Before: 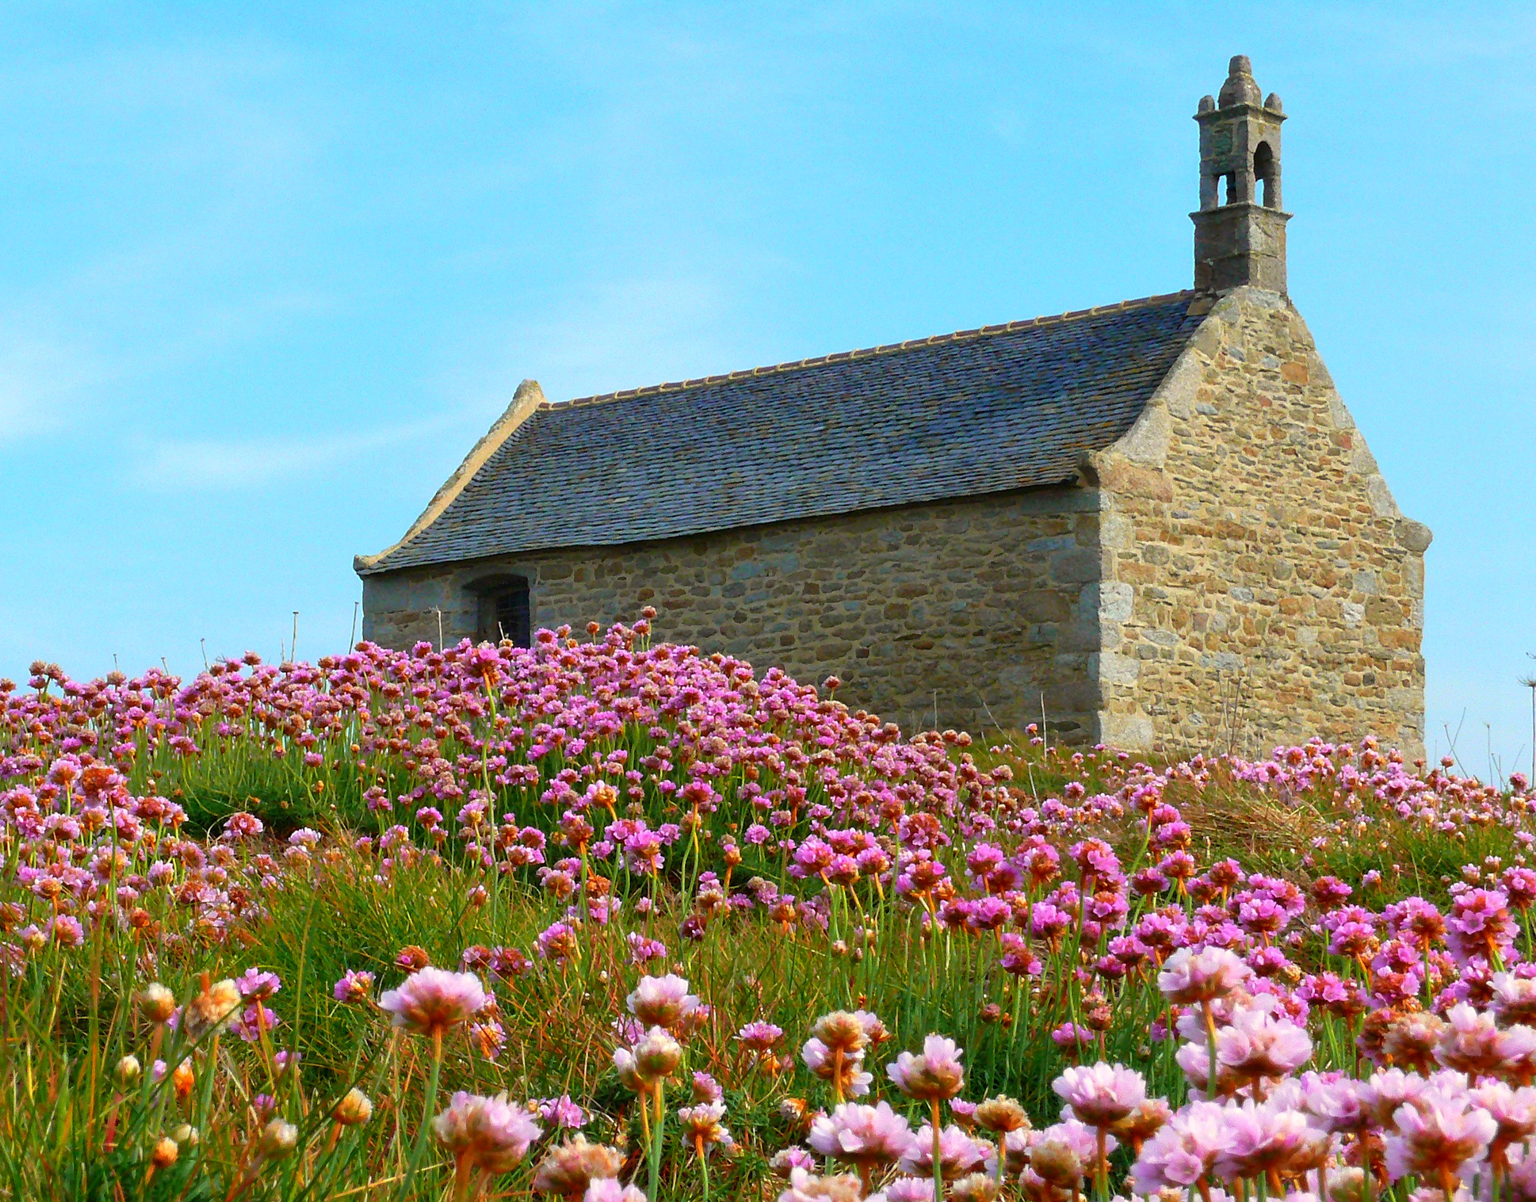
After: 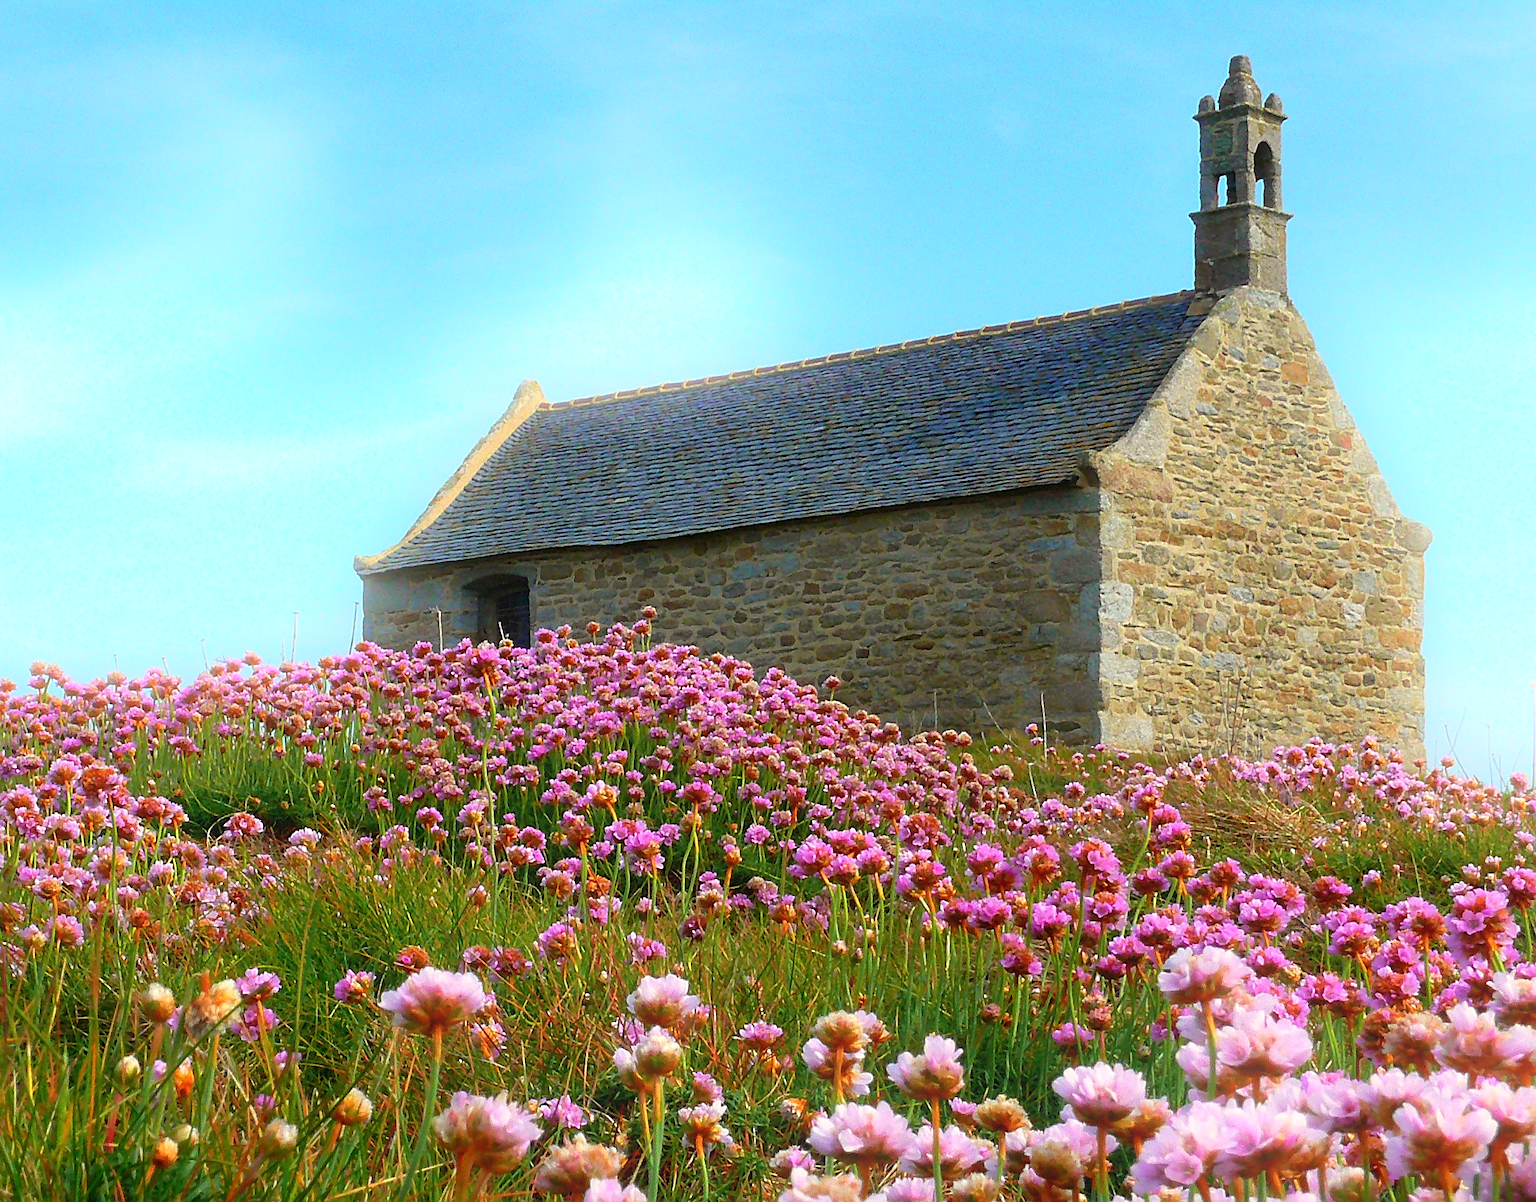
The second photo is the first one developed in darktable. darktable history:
sharpen: on, module defaults
bloom: size 16%, threshold 98%, strength 20%
